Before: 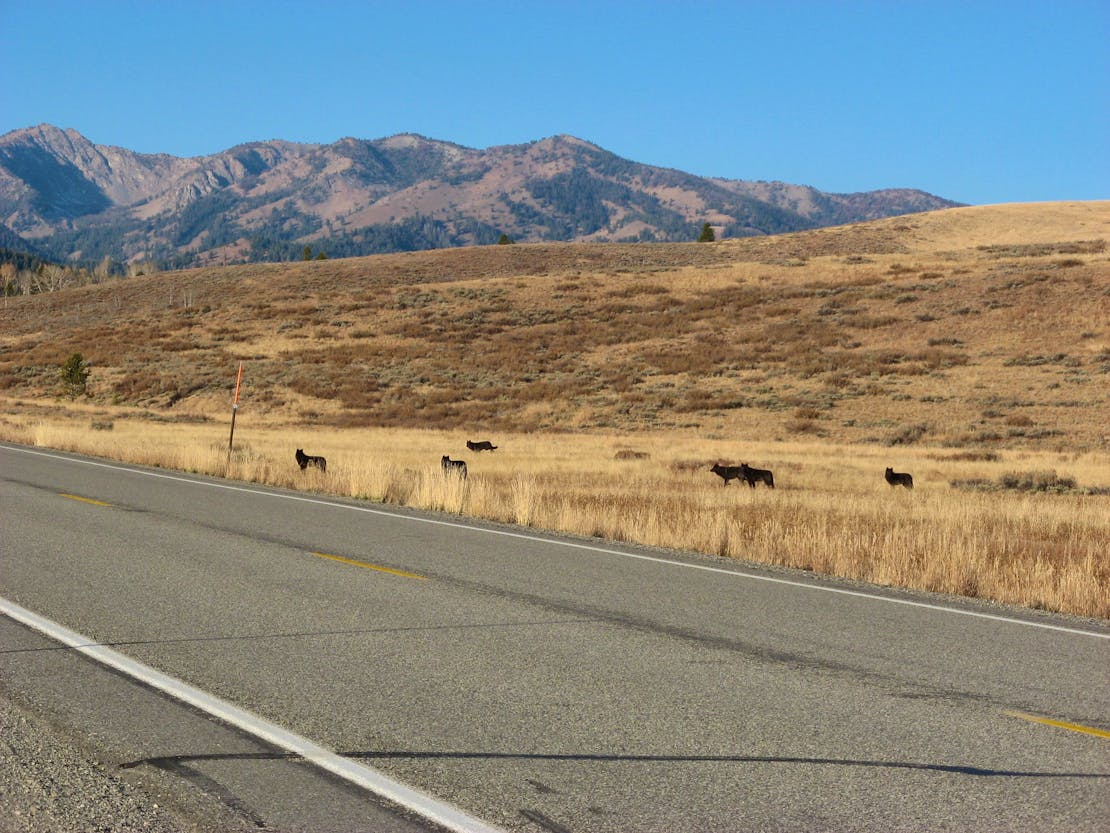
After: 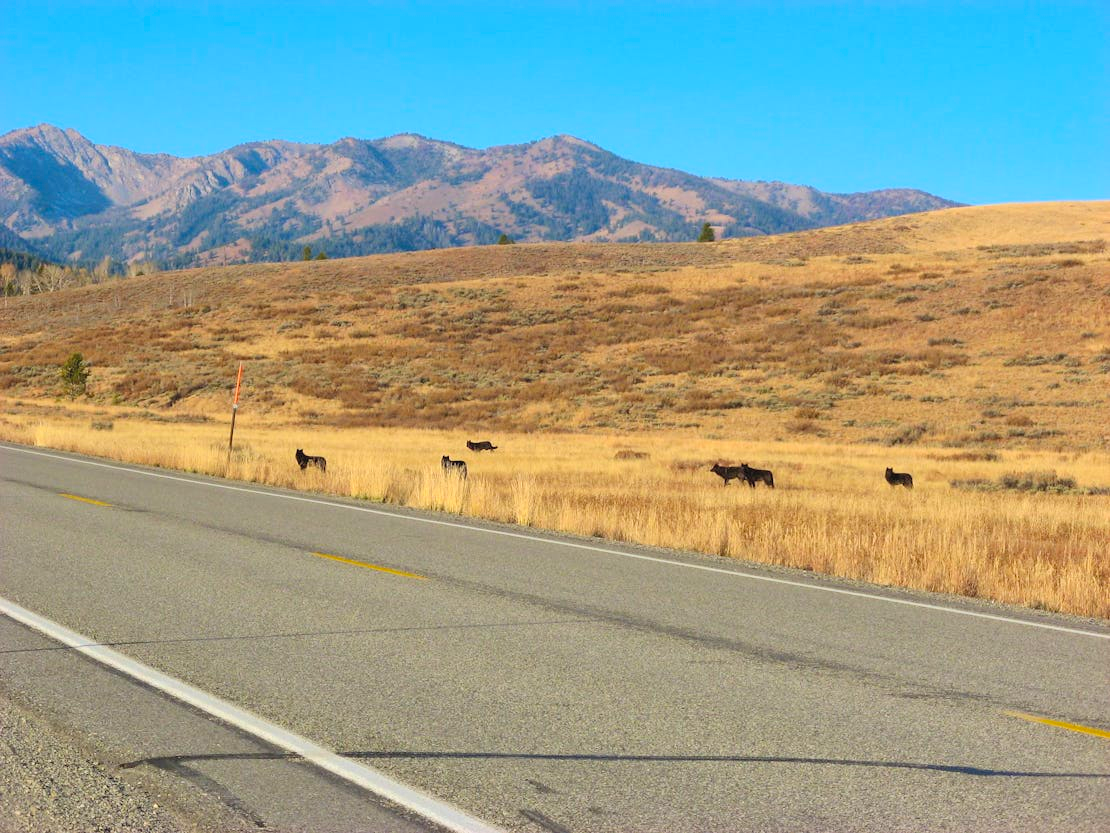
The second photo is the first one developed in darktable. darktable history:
contrast brightness saturation: contrast 0.066, brightness 0.176, saturation 0.413
